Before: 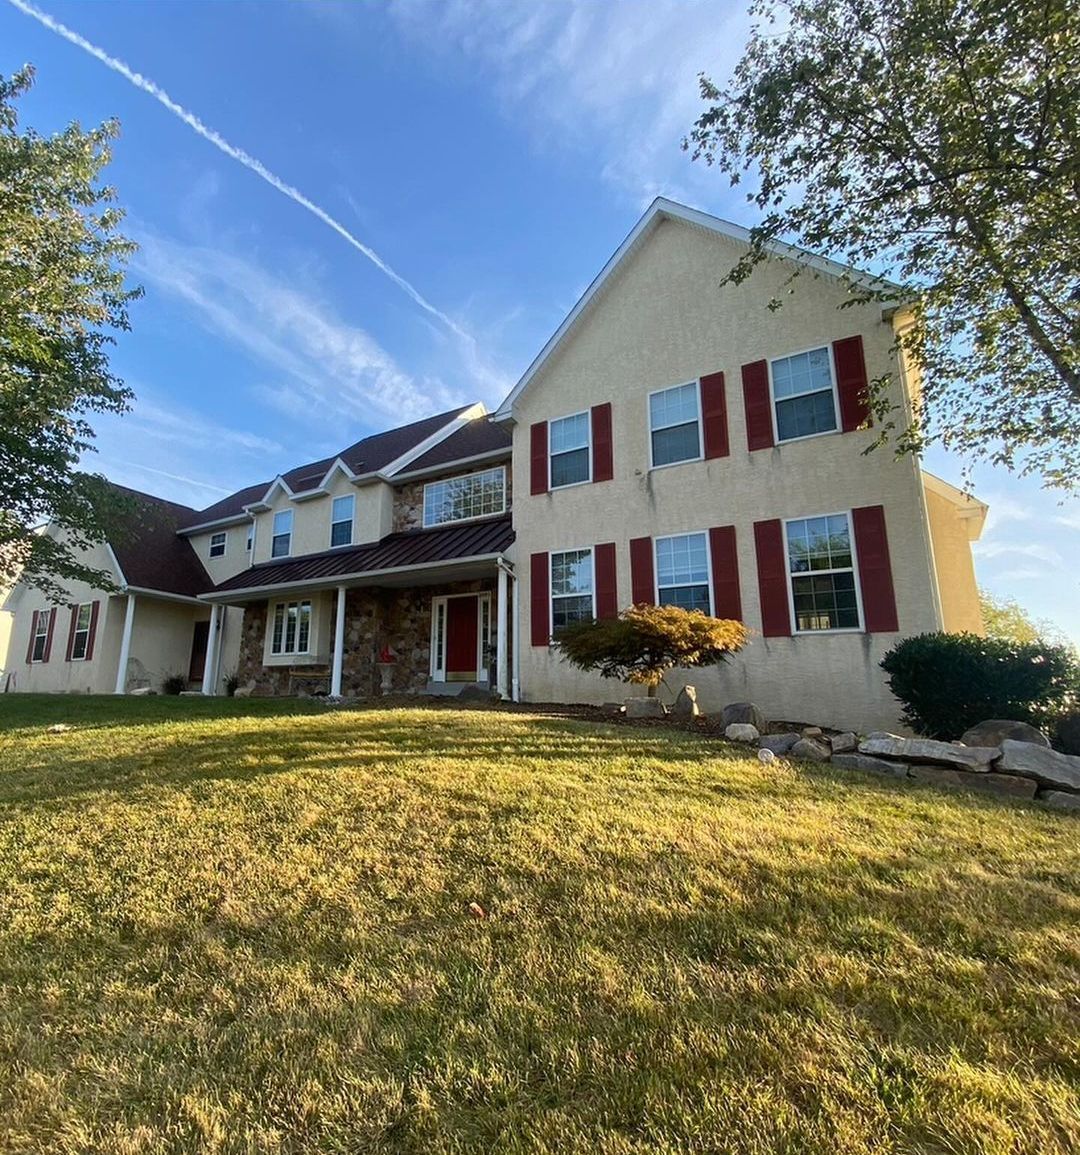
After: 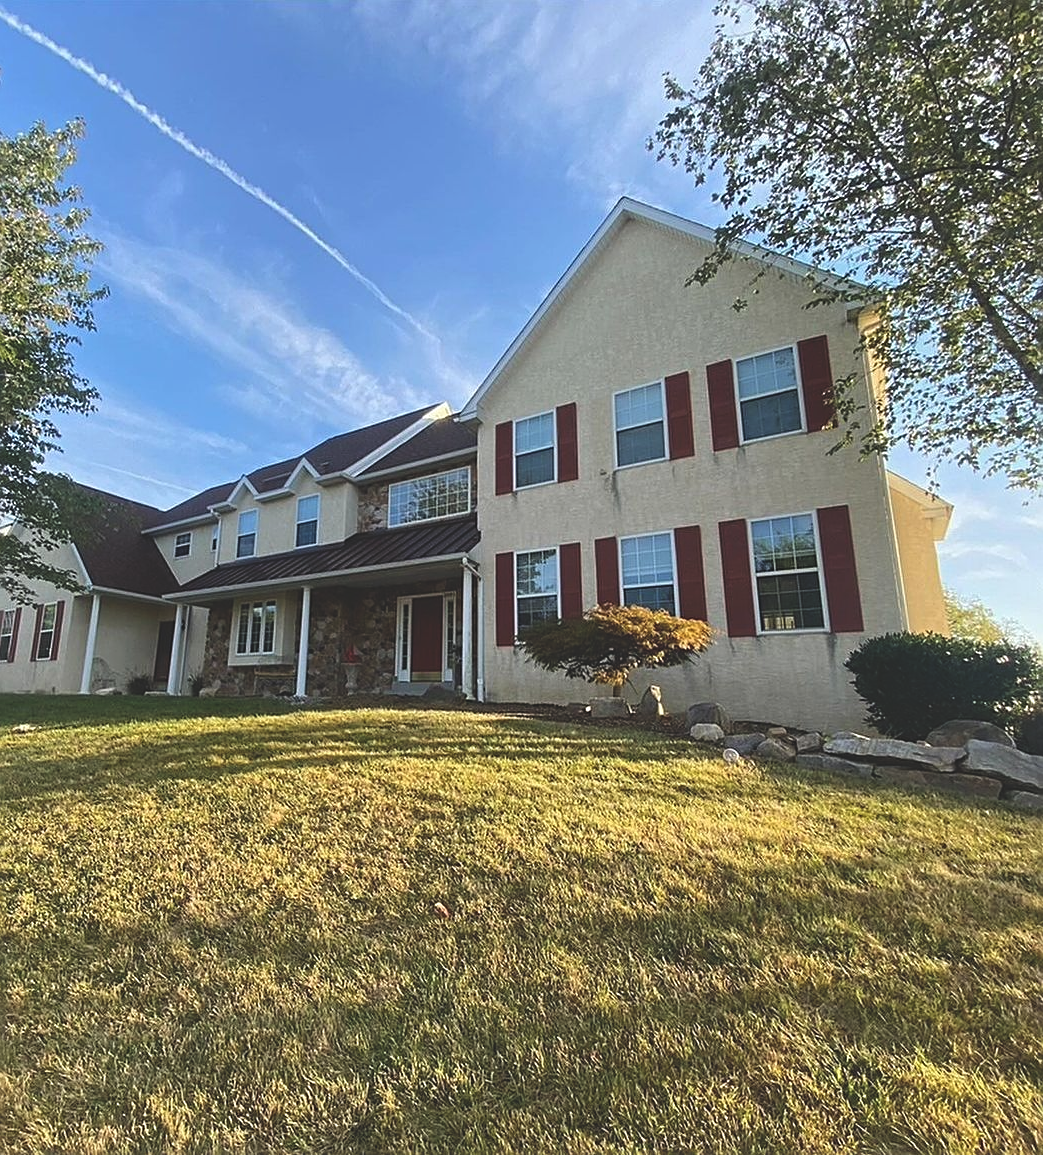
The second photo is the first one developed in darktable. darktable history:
exposure: black level correction -0.023, exposure -0.039 EV, compensate highlight preservation false
crop and rotate: left 3.389%
sharpen: on, module defaults
